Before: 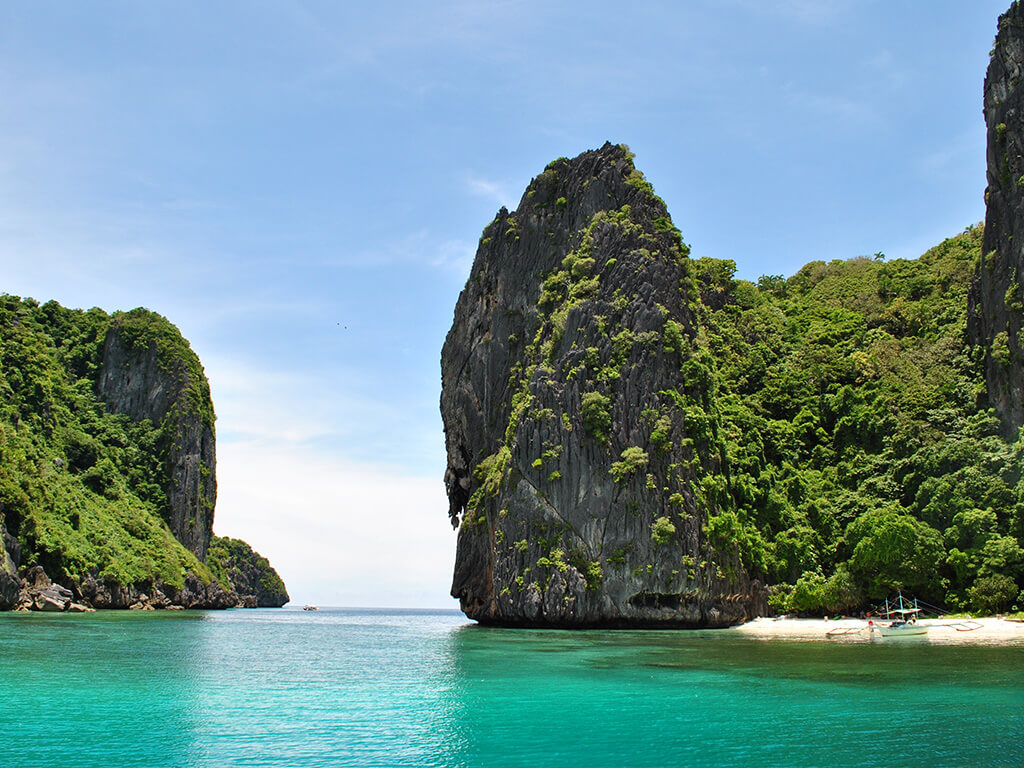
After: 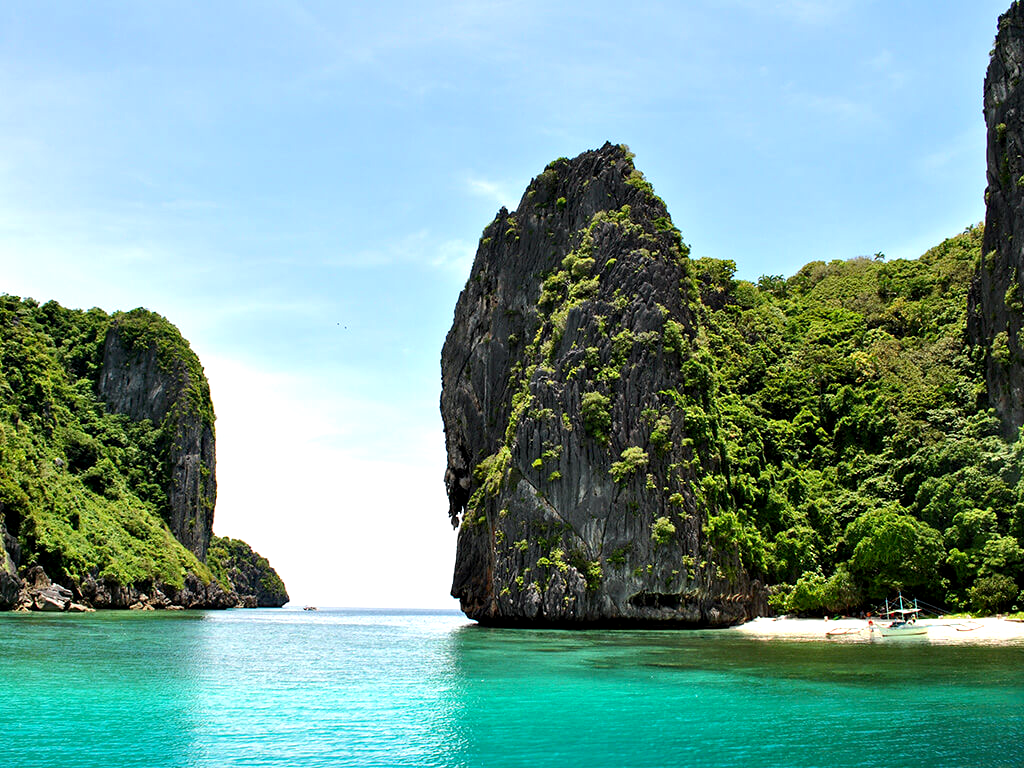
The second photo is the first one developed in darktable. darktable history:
exposure: black level correction 0.007, exposure 0.155 EV, compensate exposure bias true, compensate highlight preservation false
tone equalizer: -8 EV -0.44 EV, -7 EV -0.412 EV, -6 EV -0.337 EV, -5 EV -0.209 EV, -3 EV 0.247 EV, -2 EV 0.321 EV, -1 EV 0.392 EV, +0 EV 0.399 EV, edges refinement/feathering 500, mask exposure compensation -1.57 EV, preserve details no
